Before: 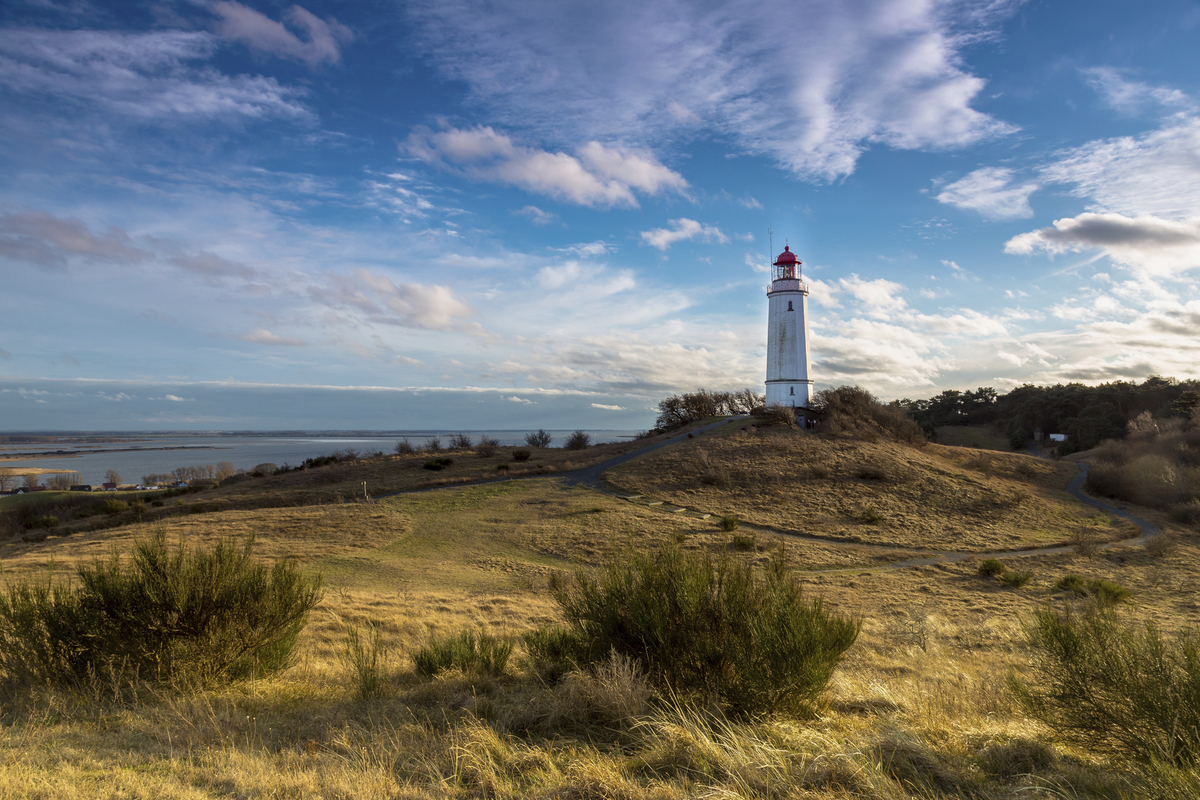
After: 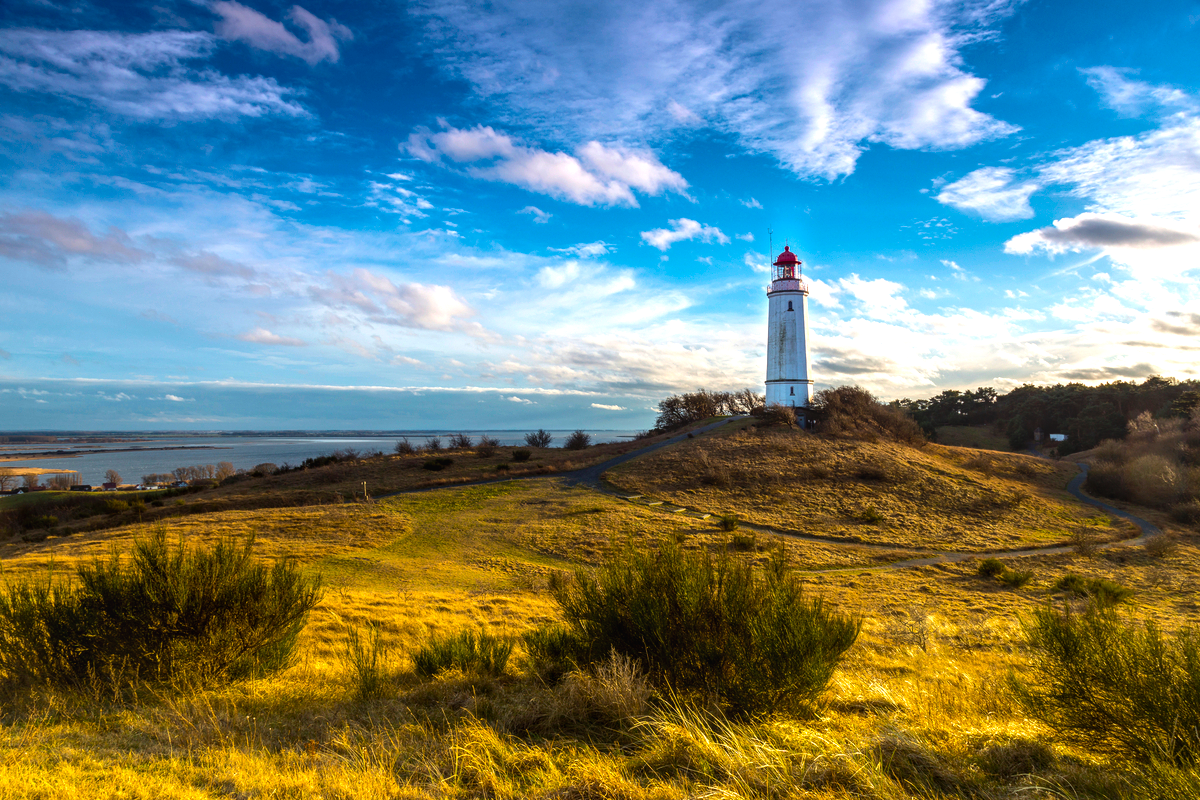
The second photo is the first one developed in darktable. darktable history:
color balance rgb: perceptual saturation grading › global saturation 24.989%, perceptual brilliance grading › highlights 20.563%, perceptual brilliance grading › mid-tones 20.705%, perceptual brilliance grading › shadows -20.464%, global vibrance 14.892%
color correction: highlights b* -0.022, saturation 1.07
local contrast: detail 110%
